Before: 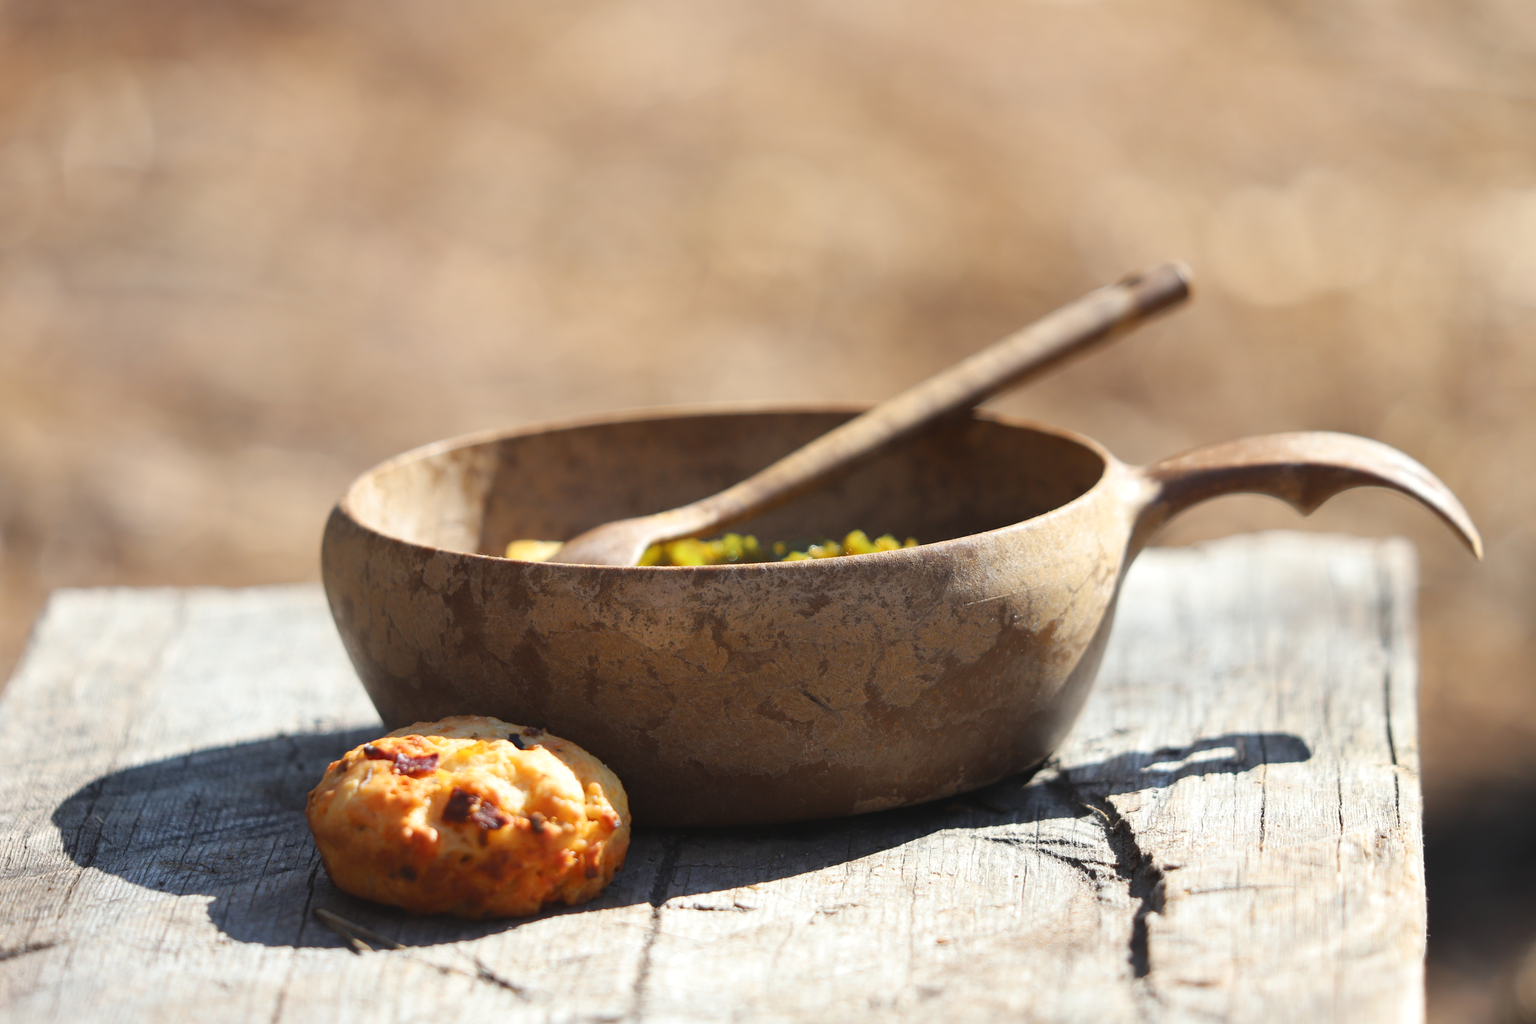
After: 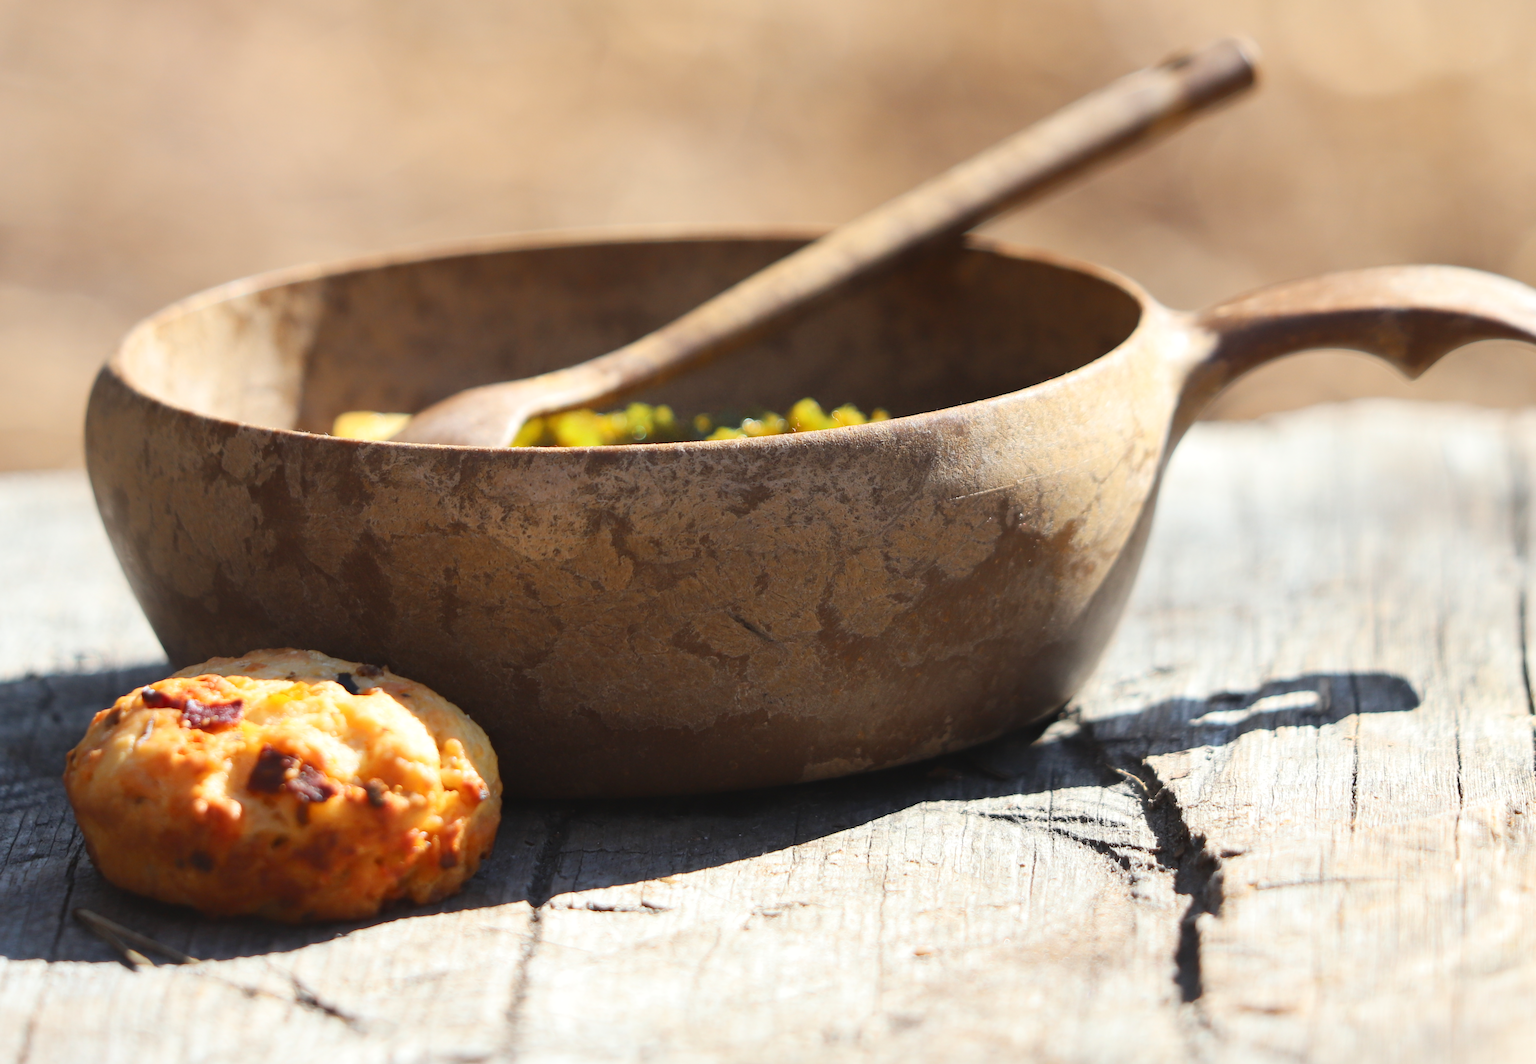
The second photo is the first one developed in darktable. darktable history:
tone curve: curves: ch0 [(0, 0) (0.251, 0.254) (0.689, 0.733) (1, 1)], color space Lab, independent channels, preserve colors none
crop: left 16.865%, top 22.965%, right 9.001%
contrast brightness saturation: contrast 0.04, saturation 0.068
